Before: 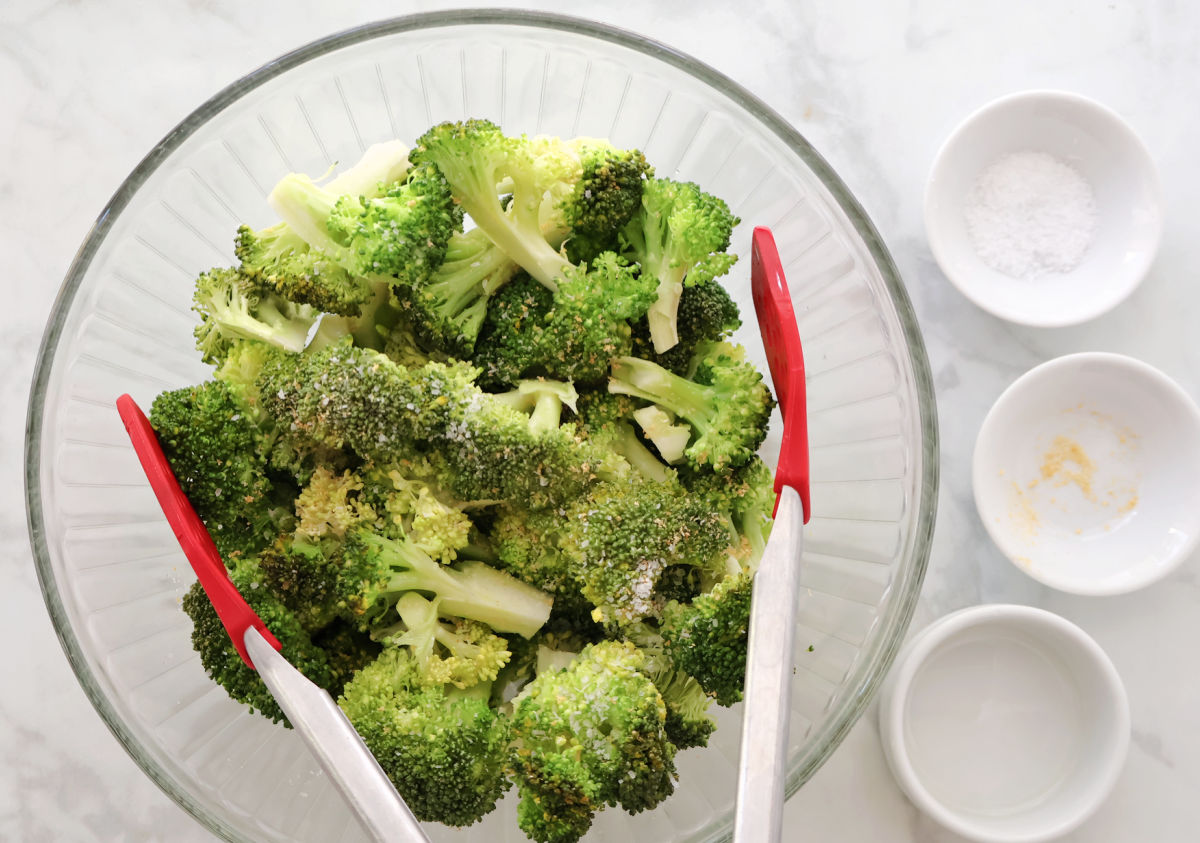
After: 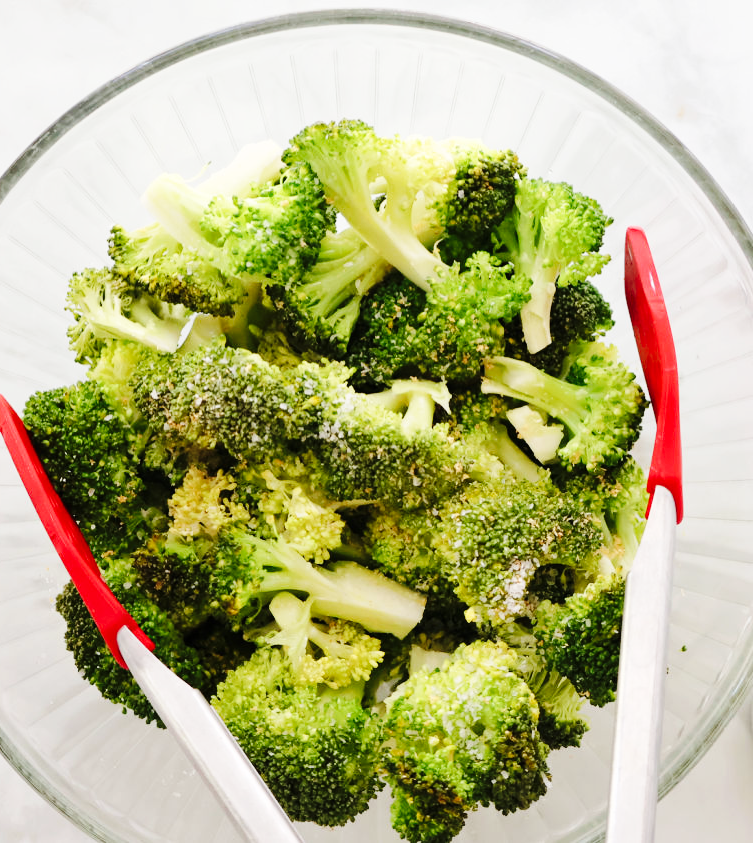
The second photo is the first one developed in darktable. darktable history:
crop: left 10.644%, right 26.528%
base curve: curves: ch0 [(0, 0) (0.036, 0.025) (0.121, 0.166) (0.206, 0.329) (0.605, 0.79) (1, 1)], preserve colors none
